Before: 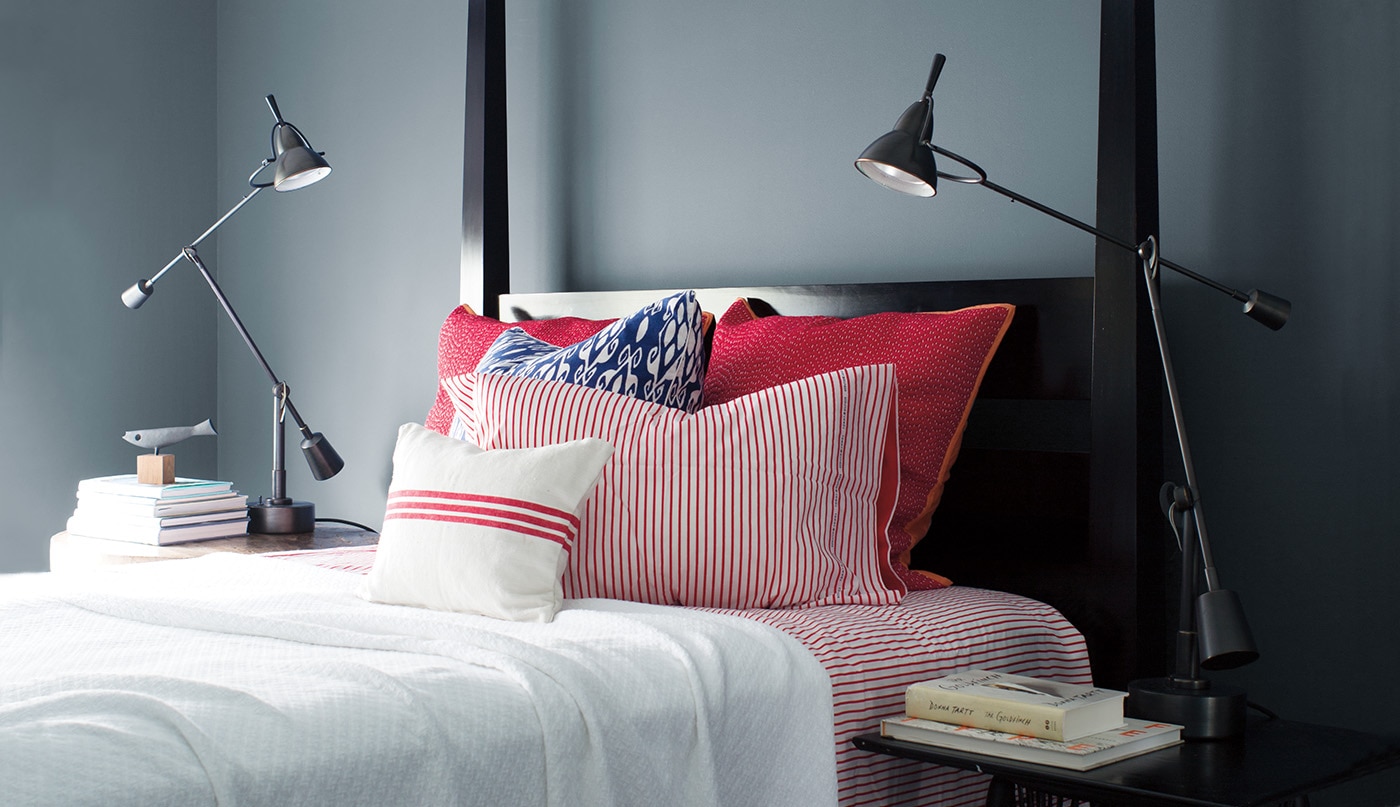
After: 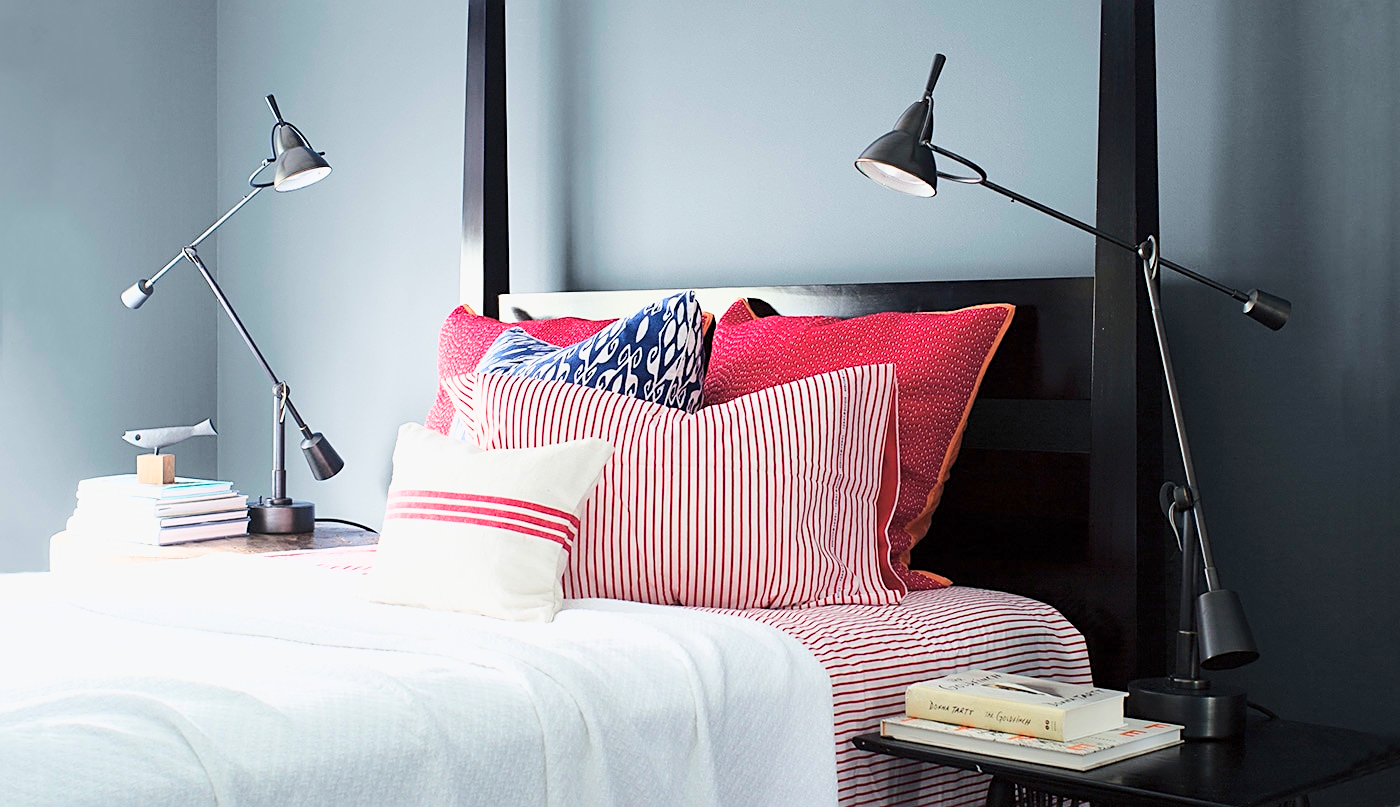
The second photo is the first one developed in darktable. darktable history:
sharpen: on, module defaults
base curve: curves: ch0 [(0, 0) (0.025, 0.046) (0.112, 0.277) (0.467, 0.74) (0.814, 0.929) (1, 0.942)]
